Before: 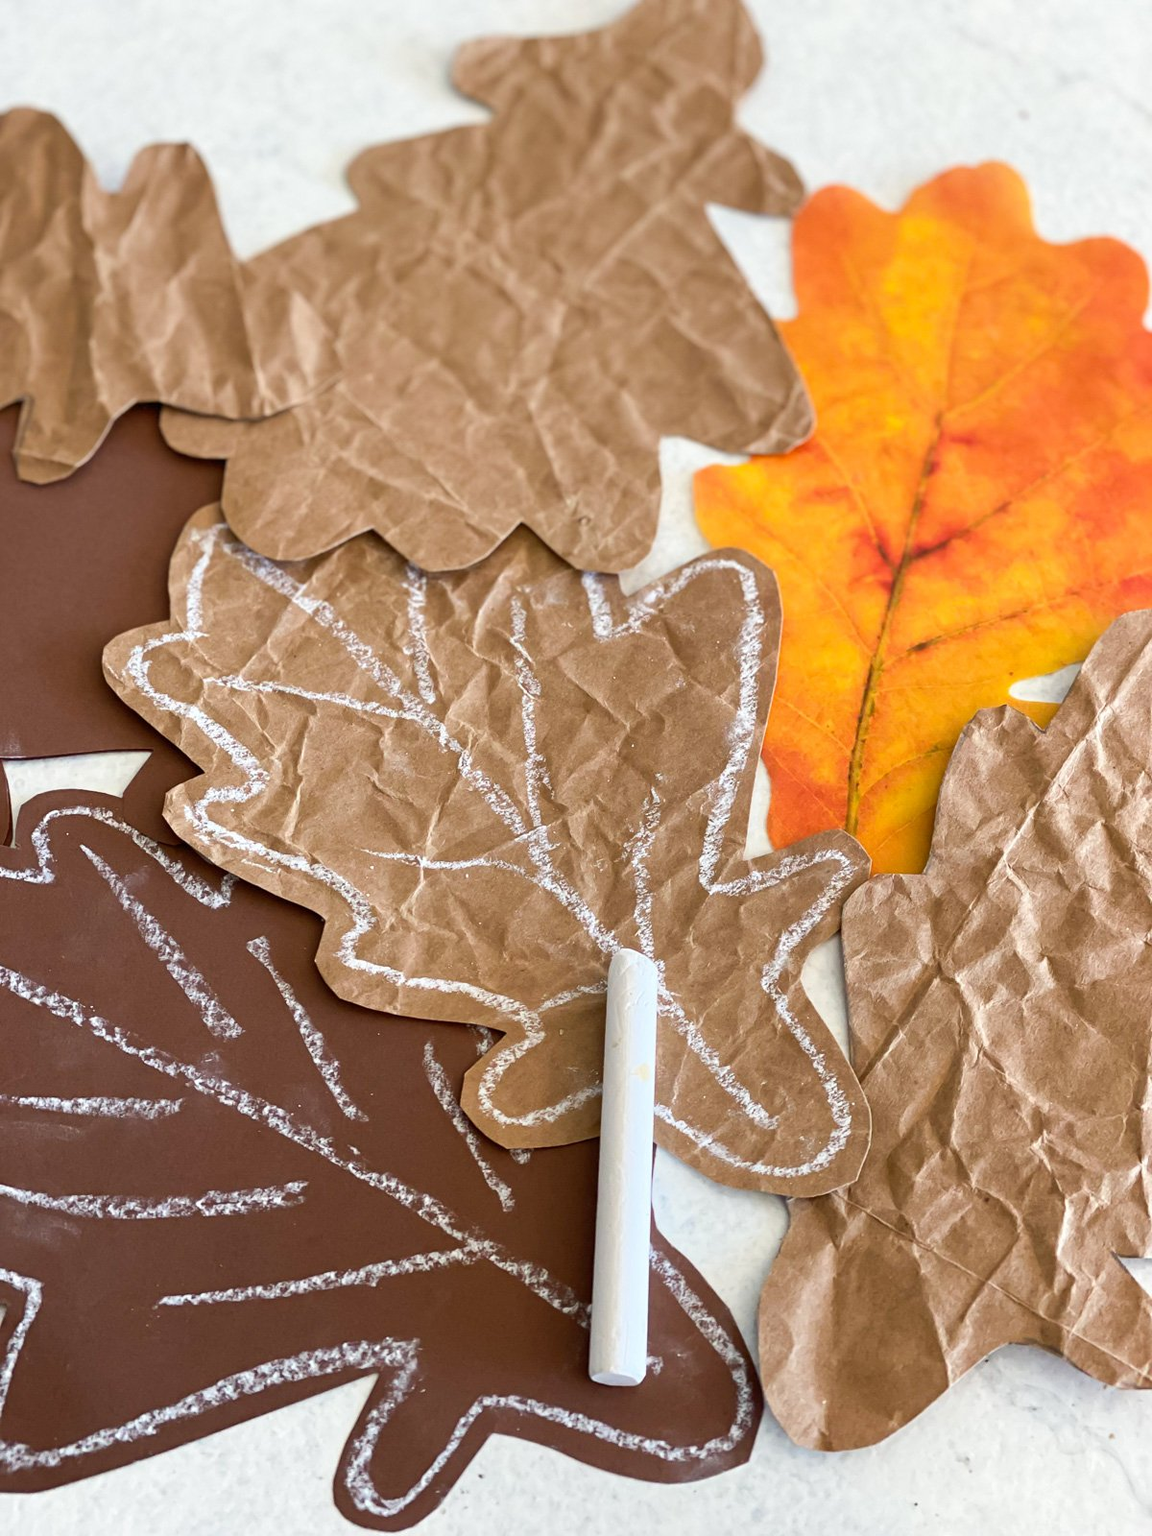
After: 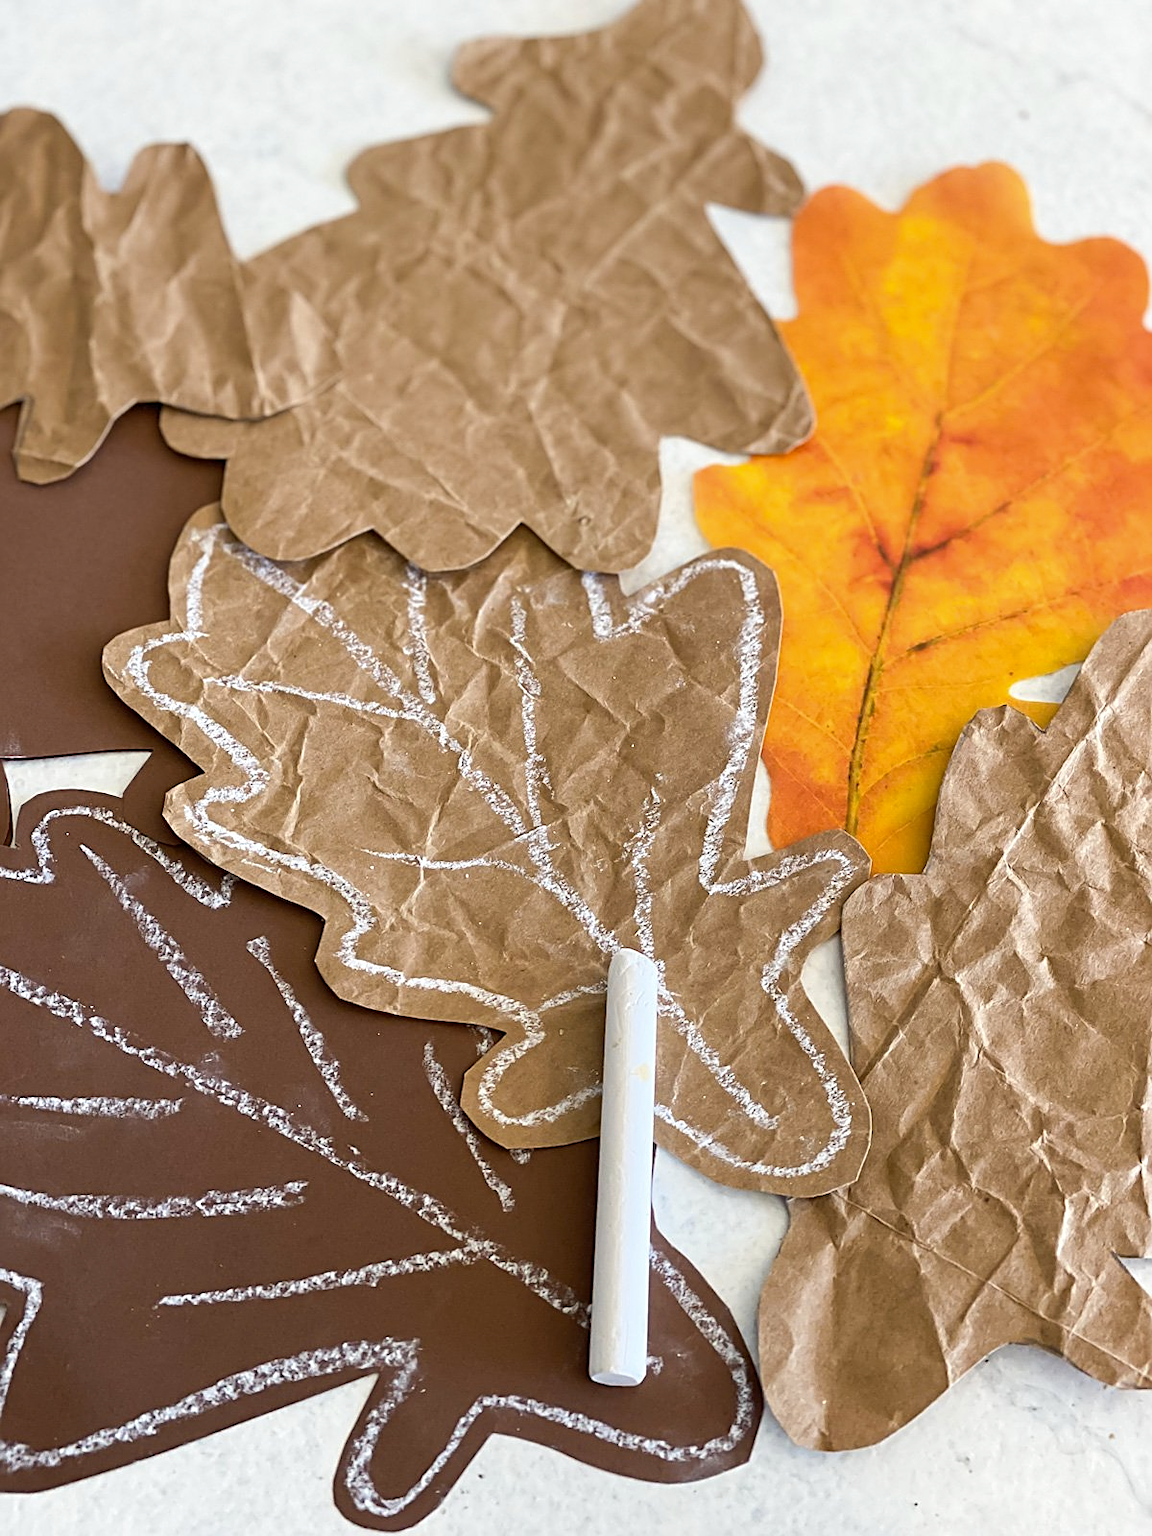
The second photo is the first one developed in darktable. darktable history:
sharpen: on, module defaults
color contrast: green-magenta contrast 0.81
